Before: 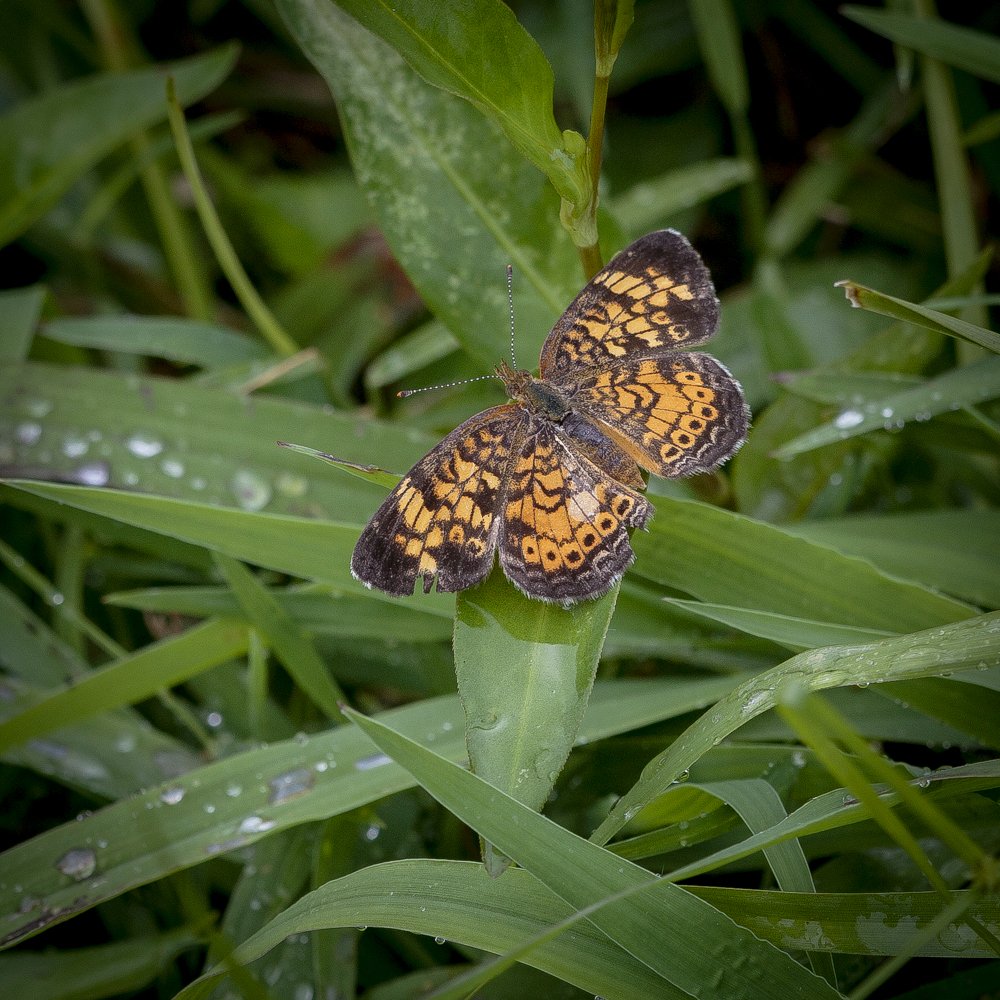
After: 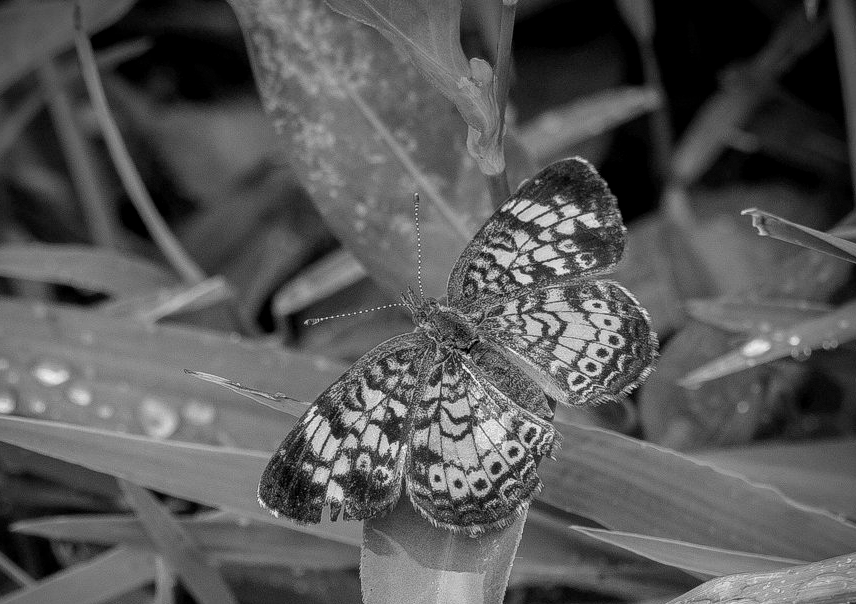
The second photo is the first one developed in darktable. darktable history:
velvia: strength 45%
local contrast: on, module defaults
monochrome: on, module defaults
crop and rotate: left 9.345%, top 7.22%, right 4.982%, bottom 32.331%
